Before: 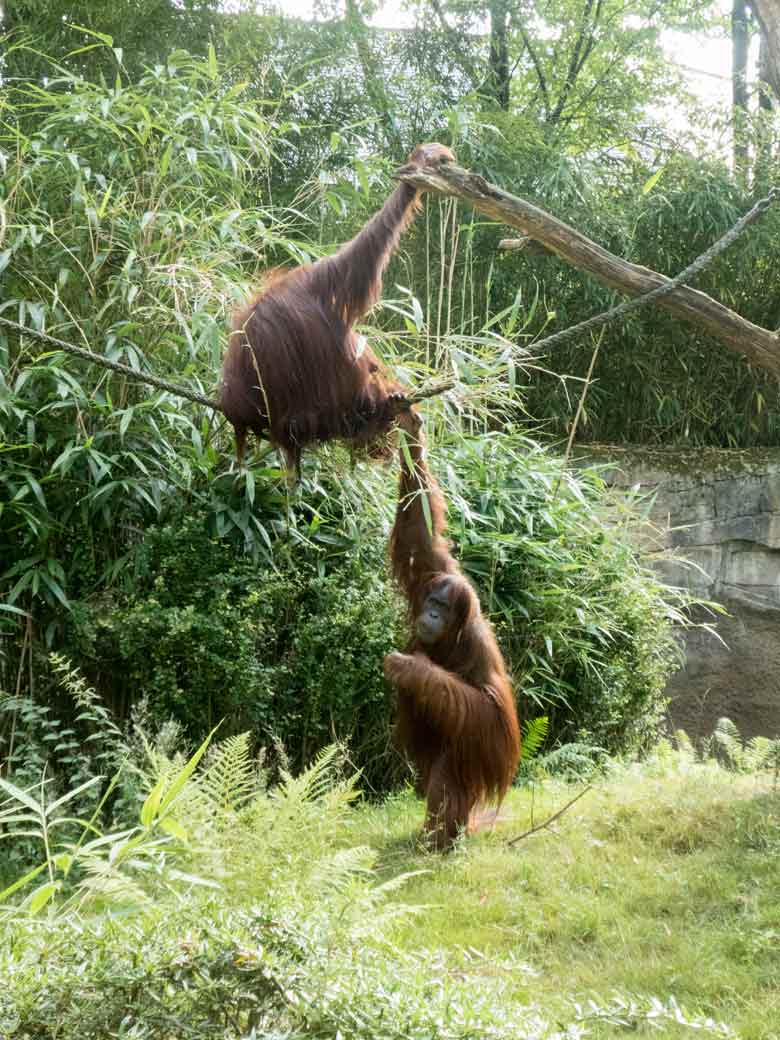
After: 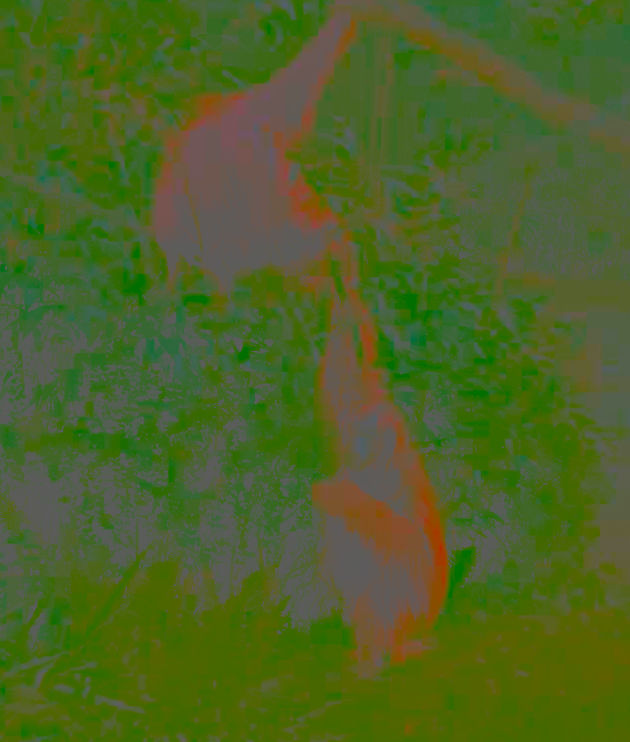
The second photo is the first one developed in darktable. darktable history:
contrast brightness saturation: contrast -0.99, brightness -0.17, saturation 0.75
crop: left 9.712%, top 16.928%, right 10.845%, bottom 12.332%
rotate and perspective: rotation 0.8°, automatic cropping off
filmic rgb: black relative exposure -7.75 EV, white relative exposure 4.4 EV, threshold 3 EV, hardness 3.76, latitude 50%, contrast 1.1, color science v5 (2021), contrast in shadows safe, contrast in highlights safe, enable highlight reconstruction true
